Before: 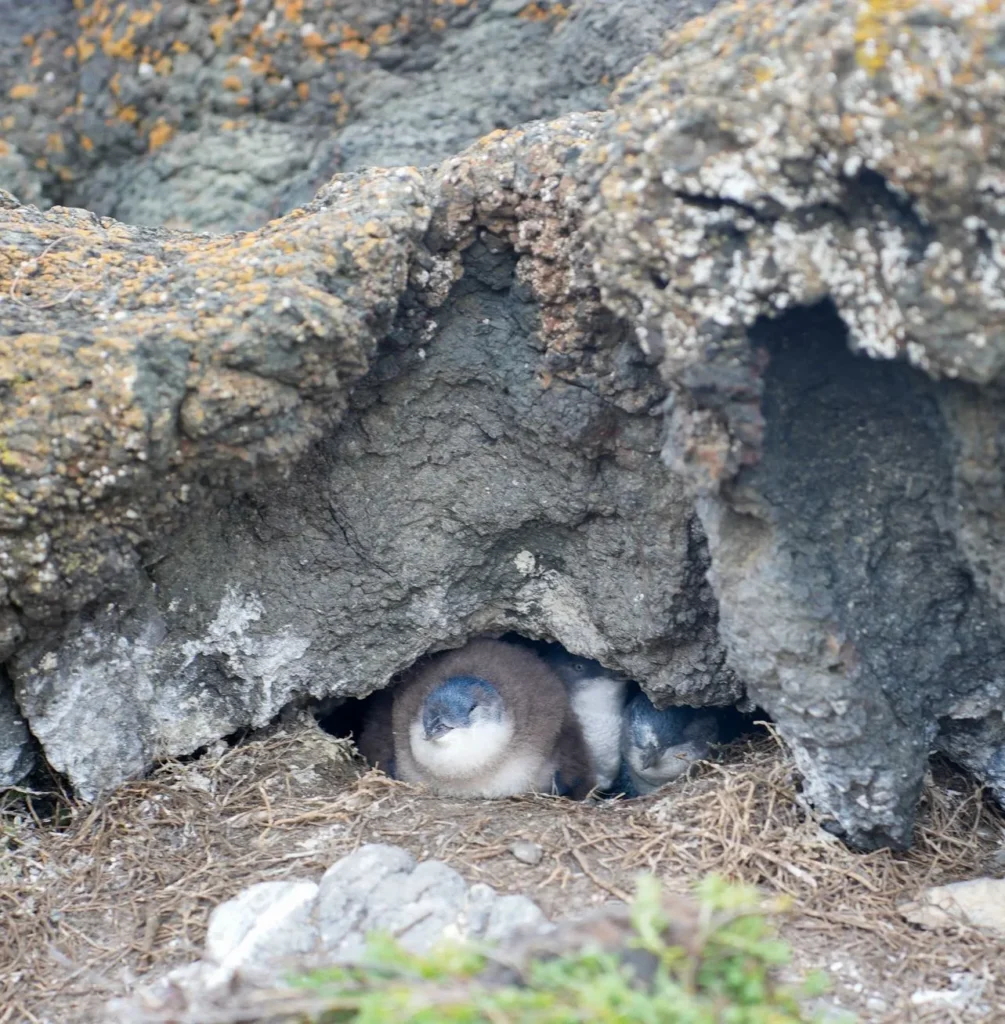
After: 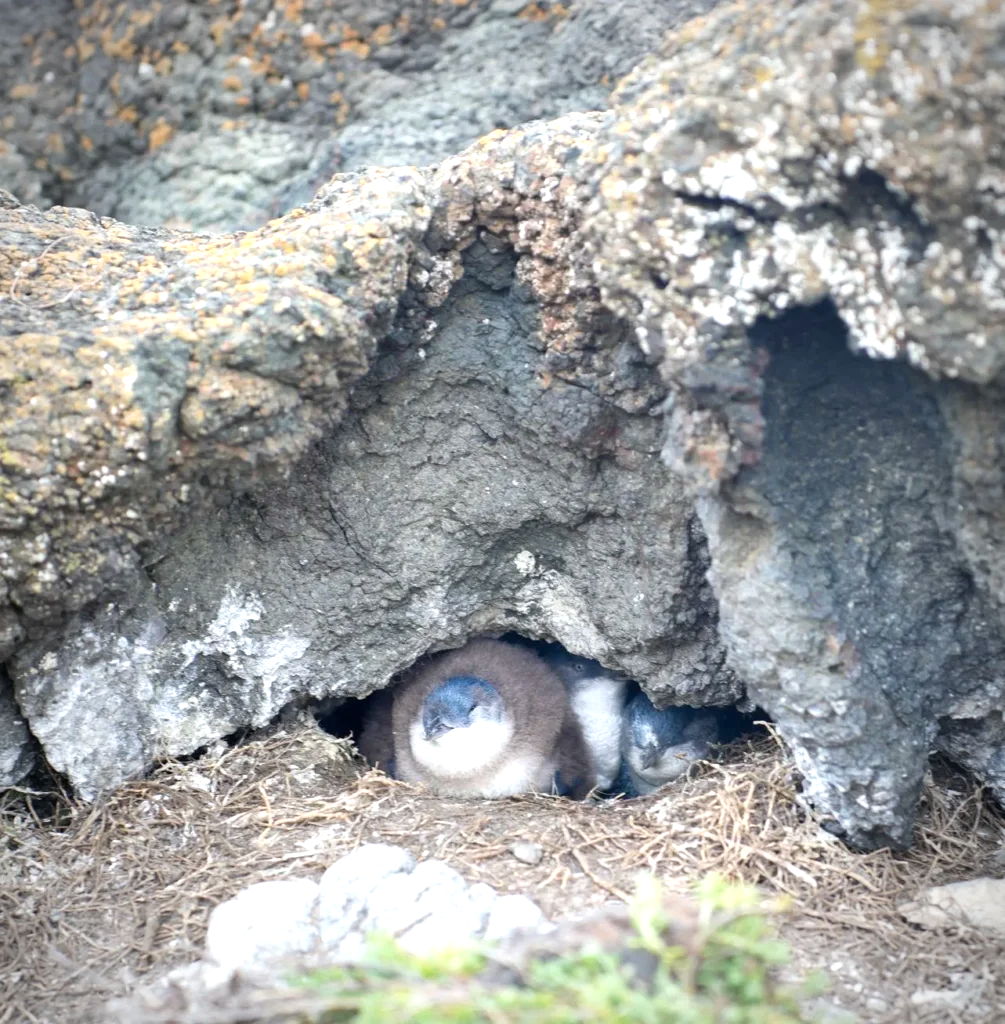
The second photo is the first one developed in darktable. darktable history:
vignetting: automatic ratio true
exposure: black level correction 0, exposure 0.703 EV, compensate highlight preservation false
